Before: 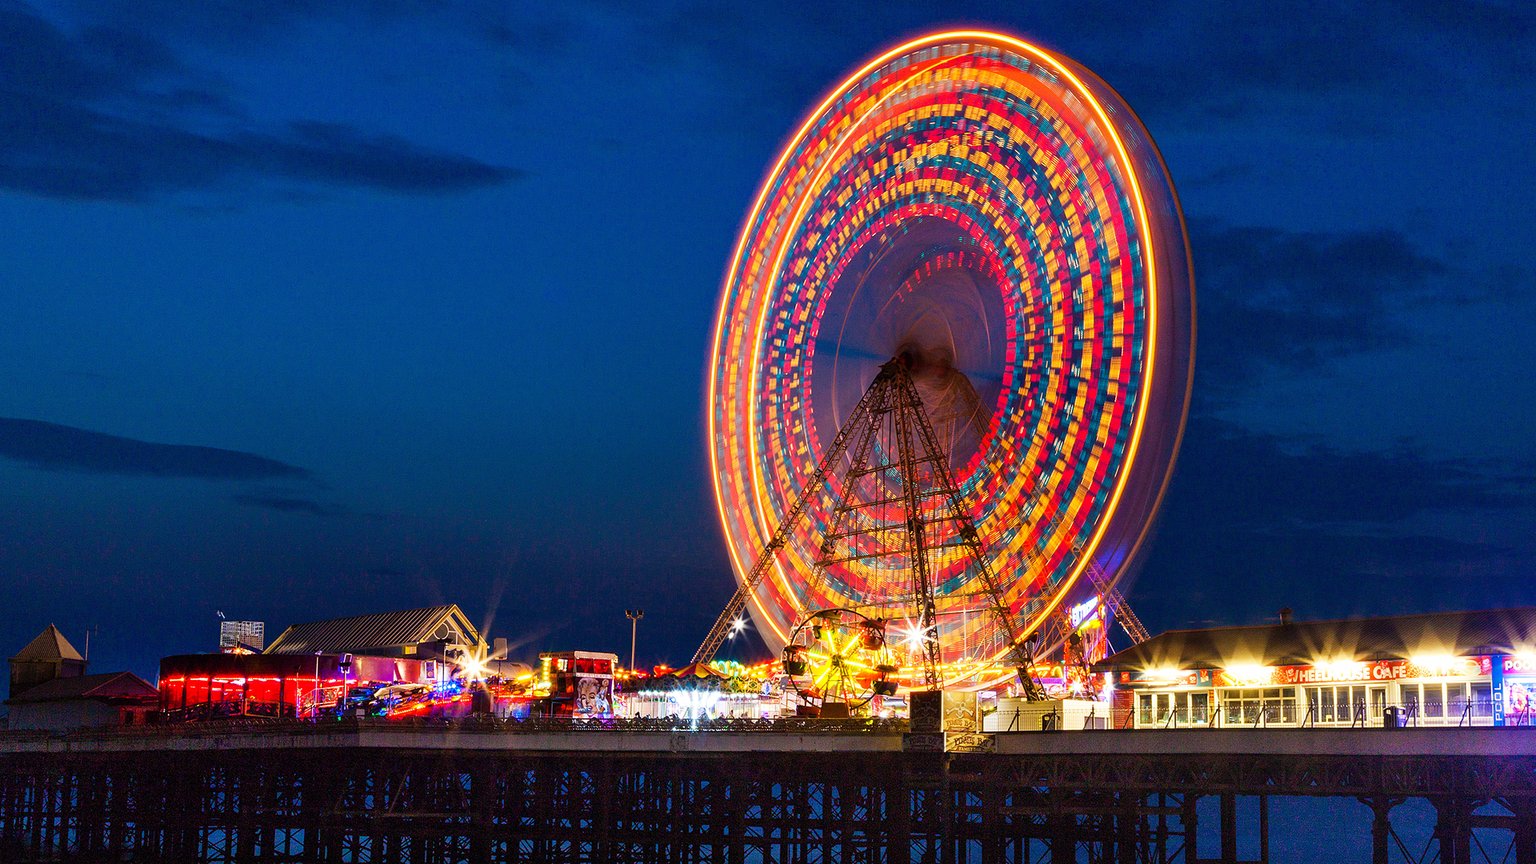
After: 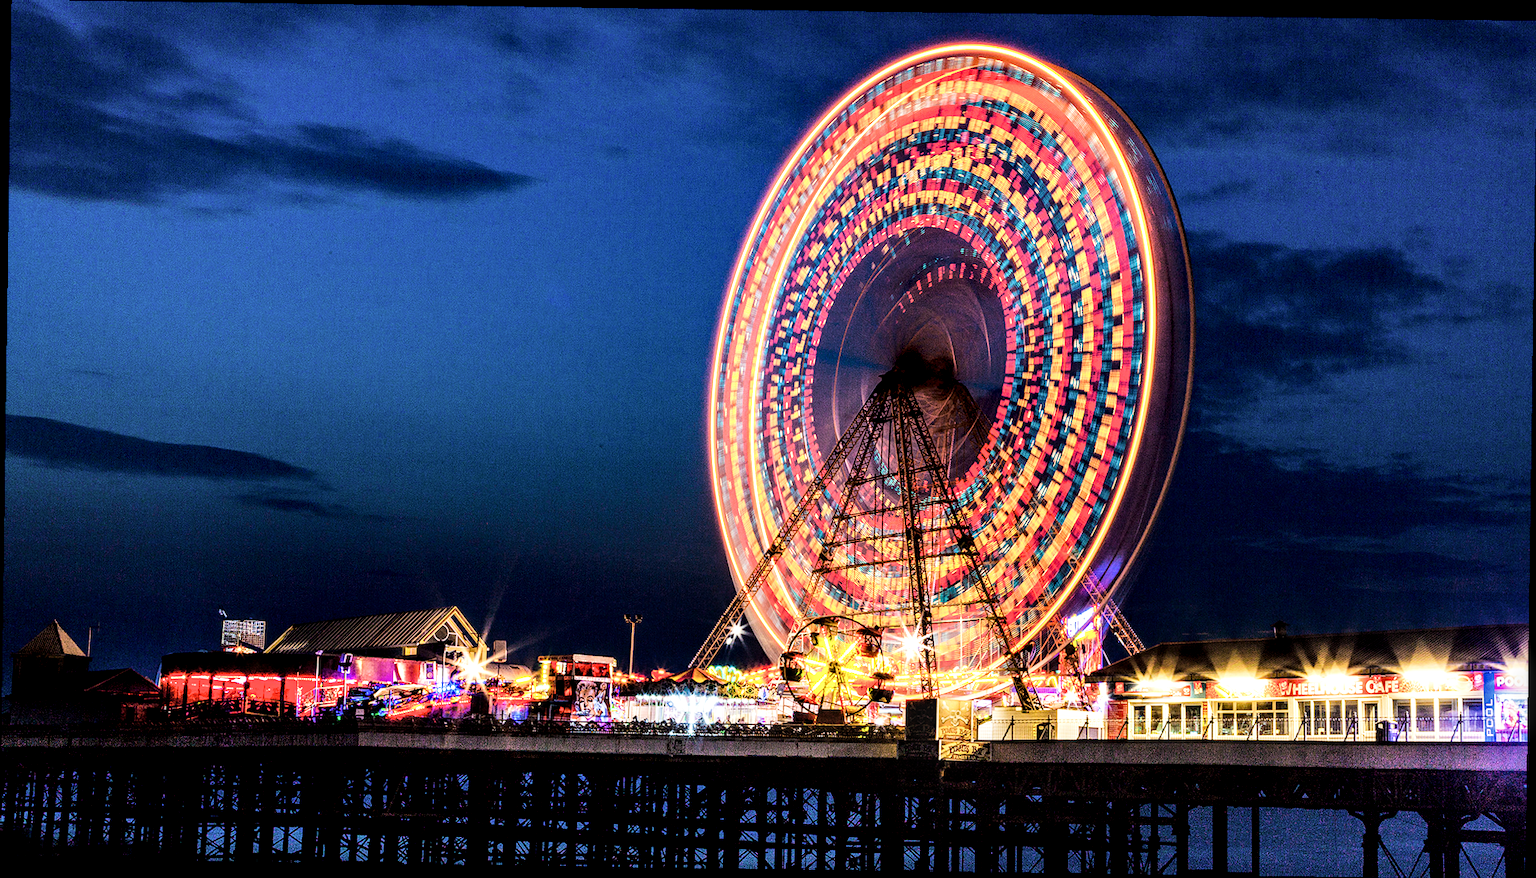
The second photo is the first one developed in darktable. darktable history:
local contrast: highlights 60%, shadows 60%, detail 160%
filmic rgb: black relative exposure -7.65 EV, white relative exposure 4.56 EV, hardness 3.61, contrast 1.05
exposure: compensate highlight preservation false
tone equalizer: -8 EV -1.08 EV, -7 EV -1.01 EV, -6 EV -0.867 EV, -5 EV -0.578 EV, -3 EV 0.578 EV, -2 EV 0.867 EV, -1 EV 1.01 EV, +0 EV 1.08 EV, edges refinement/feathering 500, mask exposure compensation -1.57 EV, preserve details no
rotate and perspective: rotation 0.8°, automatic cropping off
